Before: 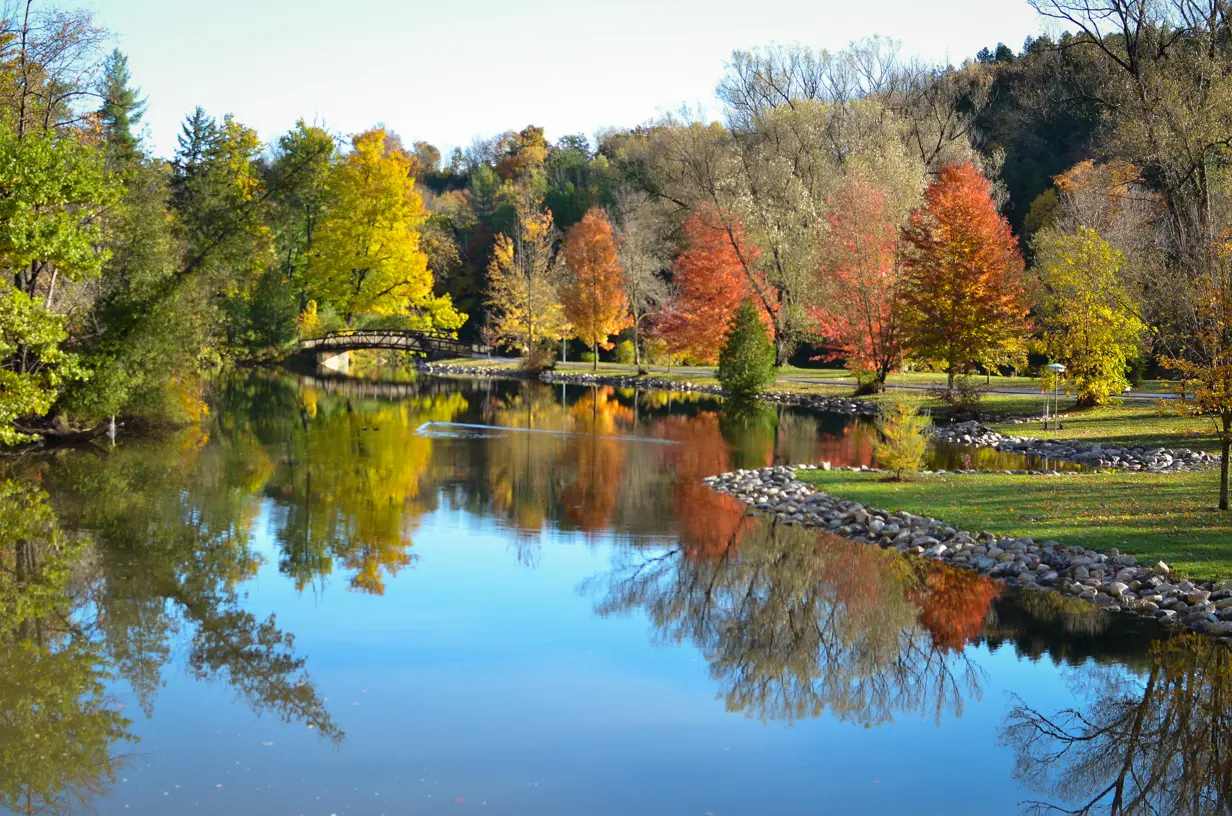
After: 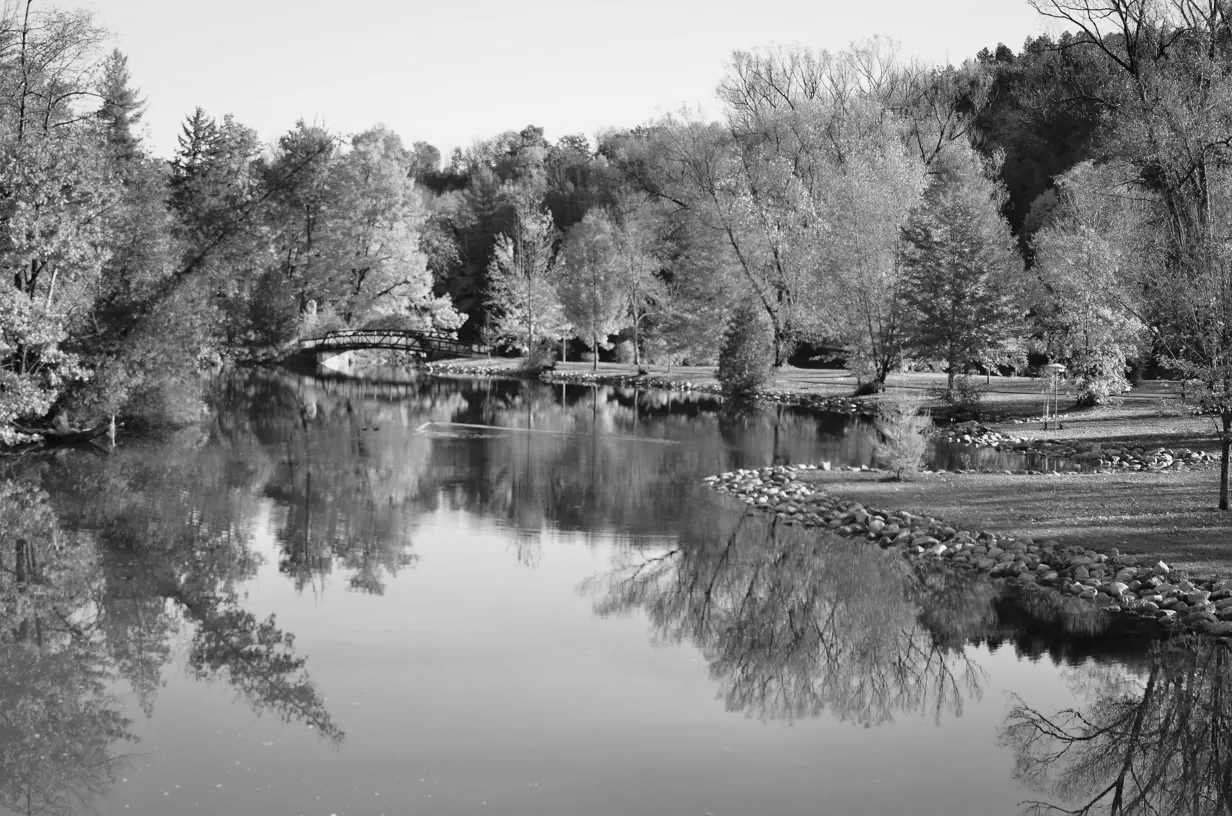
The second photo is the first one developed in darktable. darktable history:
tone curve: curves: ch0 [(0, 0) (0.822, 0.825) (0.994, 0.955)]; ch1 [(0, 0) (0.226, 0.261) (0.383, 0.397) (0.46, 0.46) (0.498, 0.501) (0.524, 0.543) (0.578, 0.575) (1, 1)]; ch2 [(0, 0) (0.438, 0.456) (0.5, 0.495) (0.547, 0.515) (0.597, 0.58) (0.629, 0.603) (1, 1)], color space Lab, independent channels, preserve colors none
contrast brightness saturation: saturation -0.05
exposure: compensate highlight preservation false
monochrome: on, module defaults
